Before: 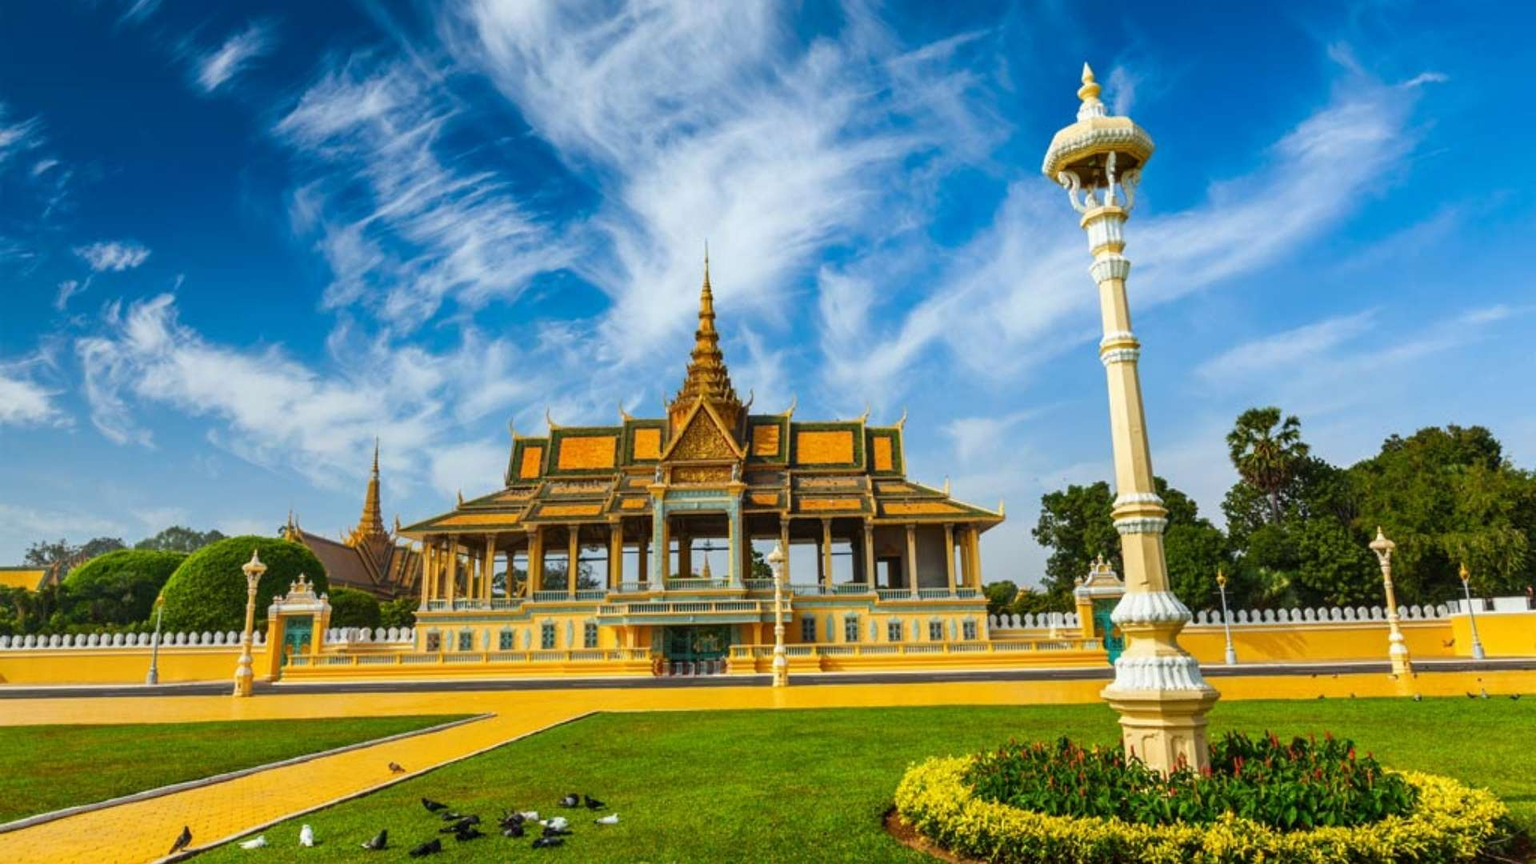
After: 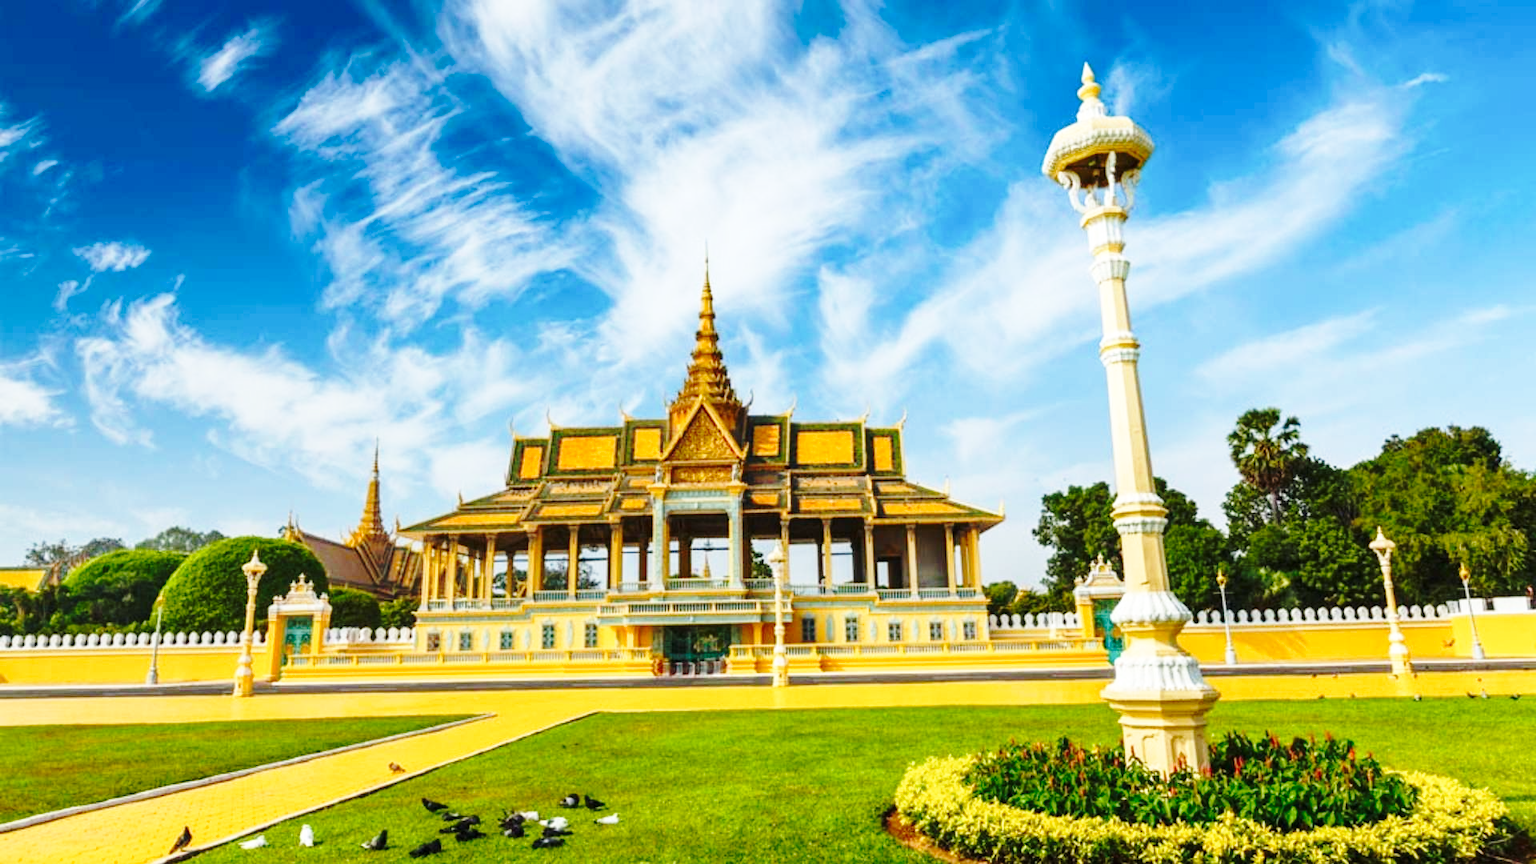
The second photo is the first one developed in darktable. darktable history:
base curve: curves: ch0 [(0, 0) (0.032, 0.037) (0.105, 0.228) (0.435, 0.76) (0.856, 0.983) (1, 1)], preserve colors none
contrast brightness saturation: saturation -0.033
